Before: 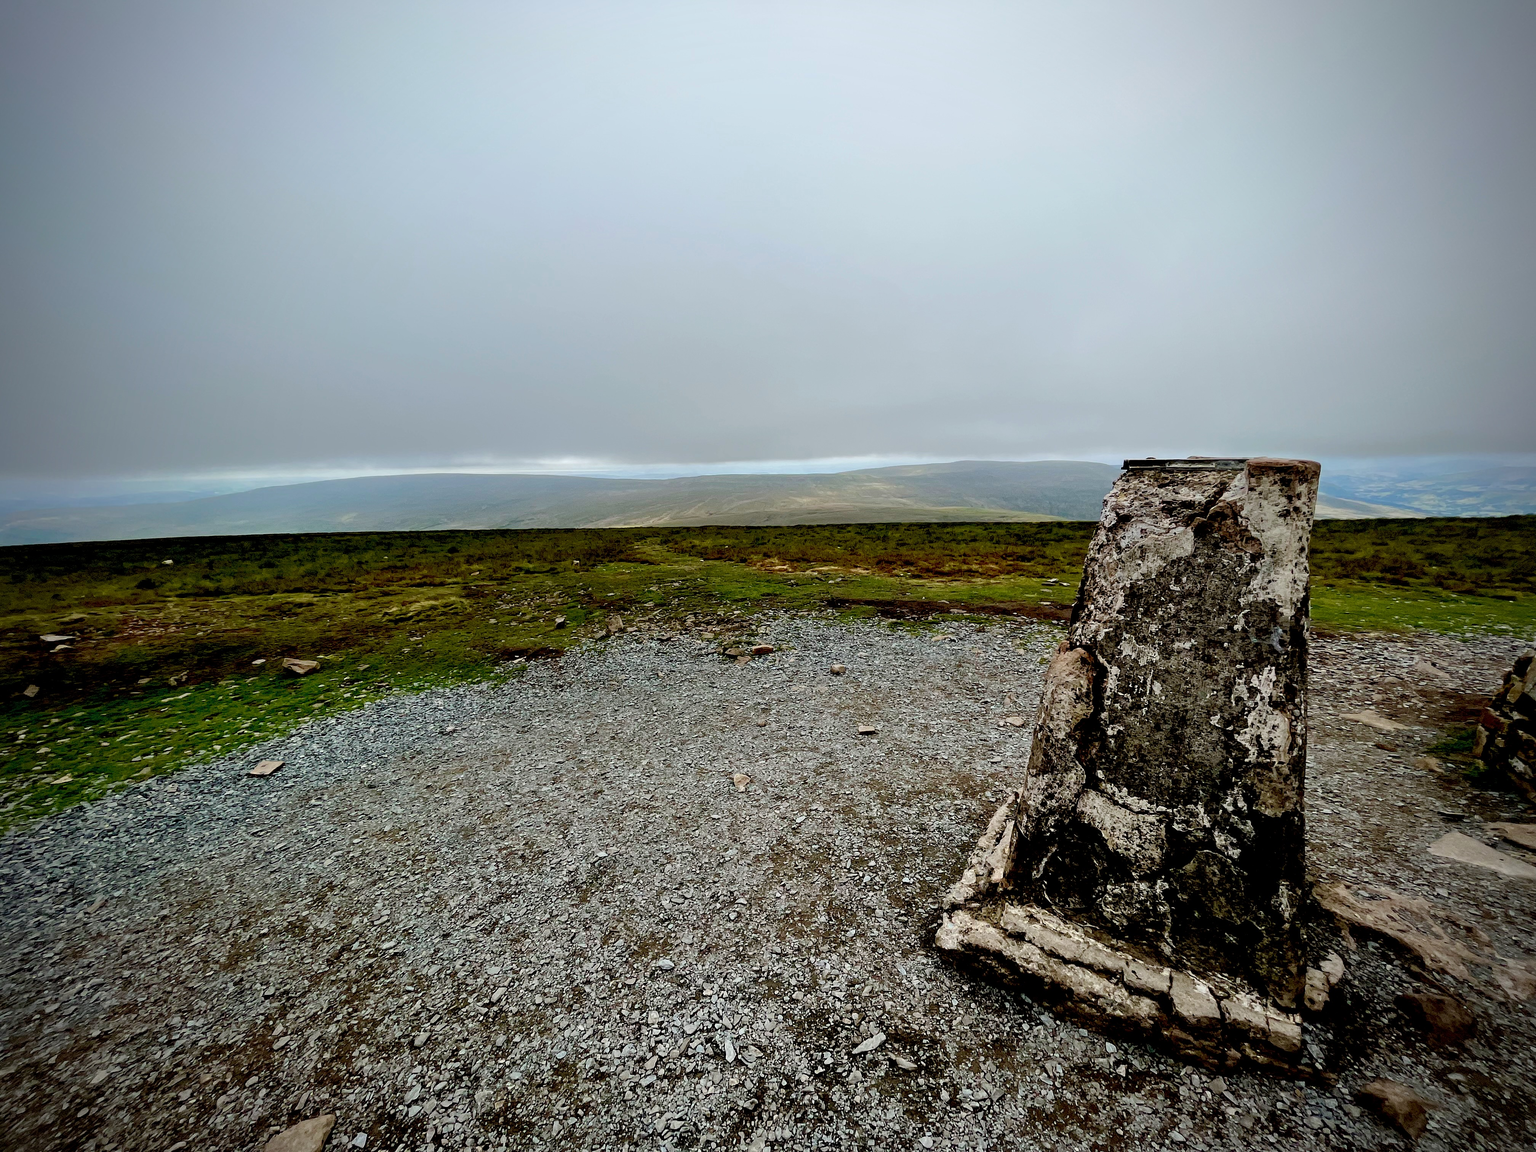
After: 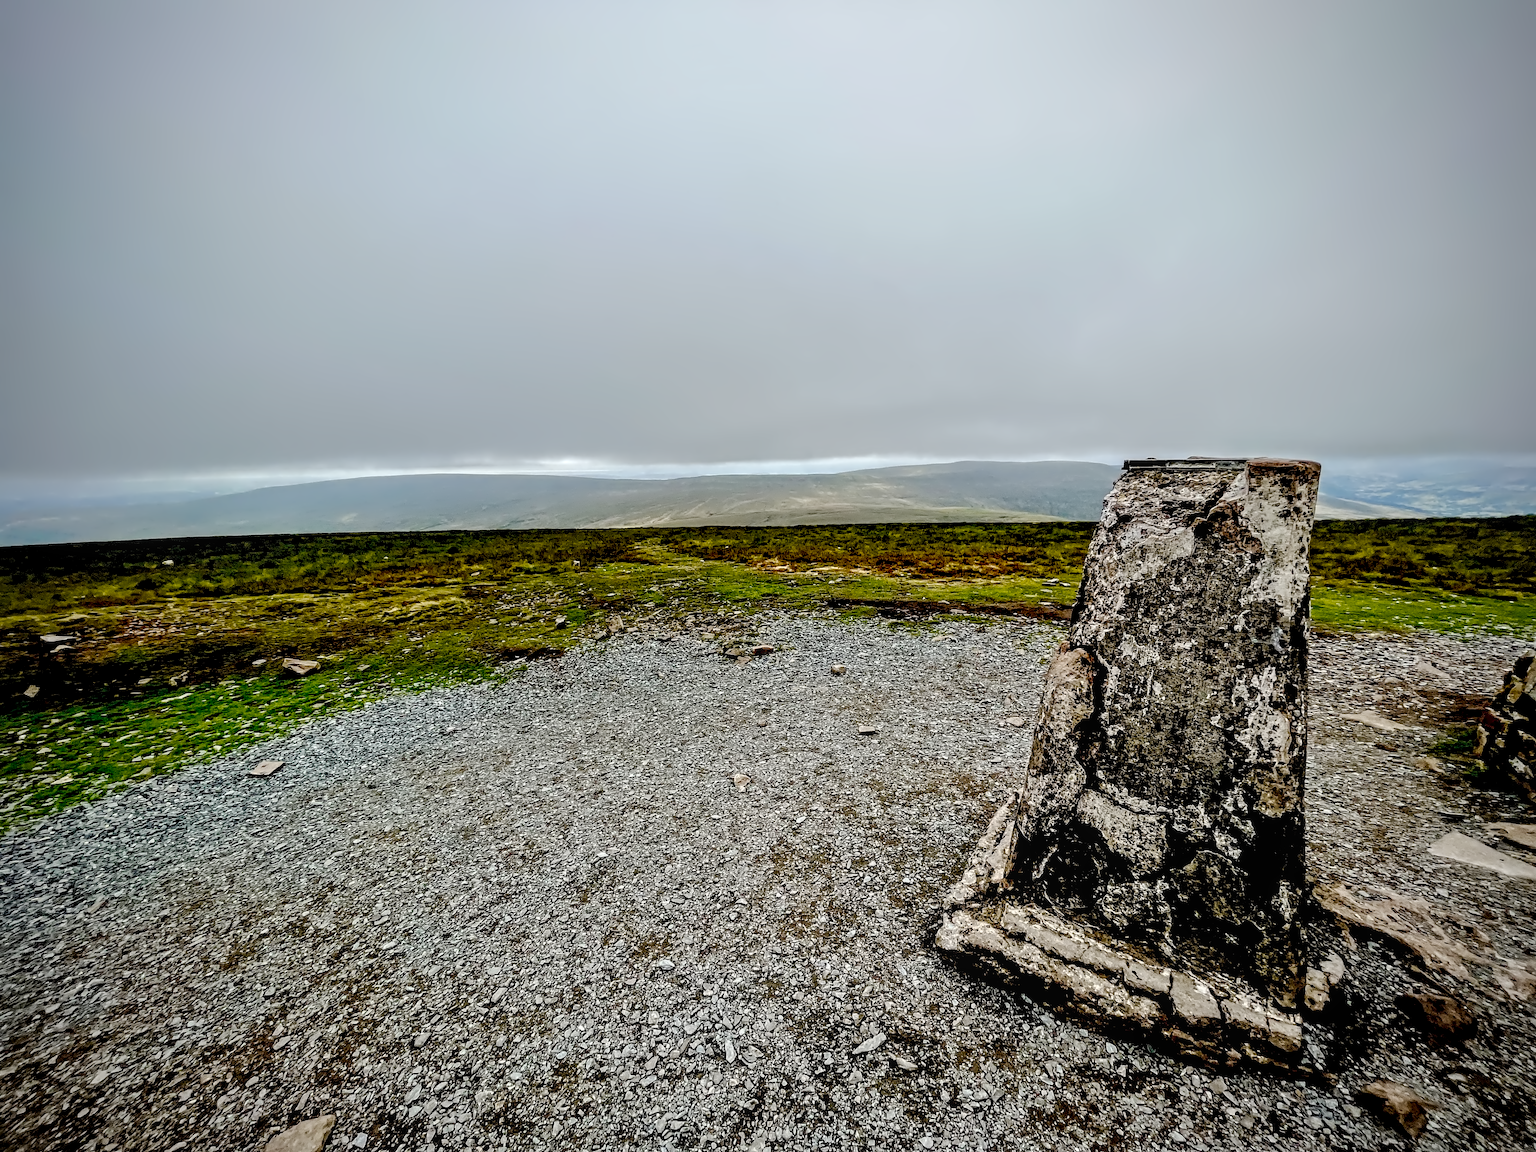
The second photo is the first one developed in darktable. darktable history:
fill light: on, module defaults
shadows and highlights: shadows -20, white point adjustment -2, highlights -35
tone curve: curves: ch0 [(0, 0) (0.003, 0.004) (0.011, 0.015) (0.025, 0.033) (0.044, 0.058) (0.069, 0.091) (0.1, 0.131) (0.136, 0.179) (0.177, 0.233) (0.224, 0.295) (0.277, 0.364) (0.335, 0.434) (0.399, 0.51) (0.468, 0.583) (0.543, 0.654) (0.623, 0.724) (0.709, 0.789) (0.801, 0.852) (0.898, 0.924) (1, 1)], preserve colors none
contrast equalizer: octaves 7, y [[0.5, 0.542, 0.583, 0.625, 0.667, 0.708], [0.5 ×6], [0.5 ×6], [0, 0.033, 0.067, 0.1, 0.133, 0.167], [0, 0.05, 0.1, 0.15, 0.2, 0.25]]
local contrast: on, module defaults
